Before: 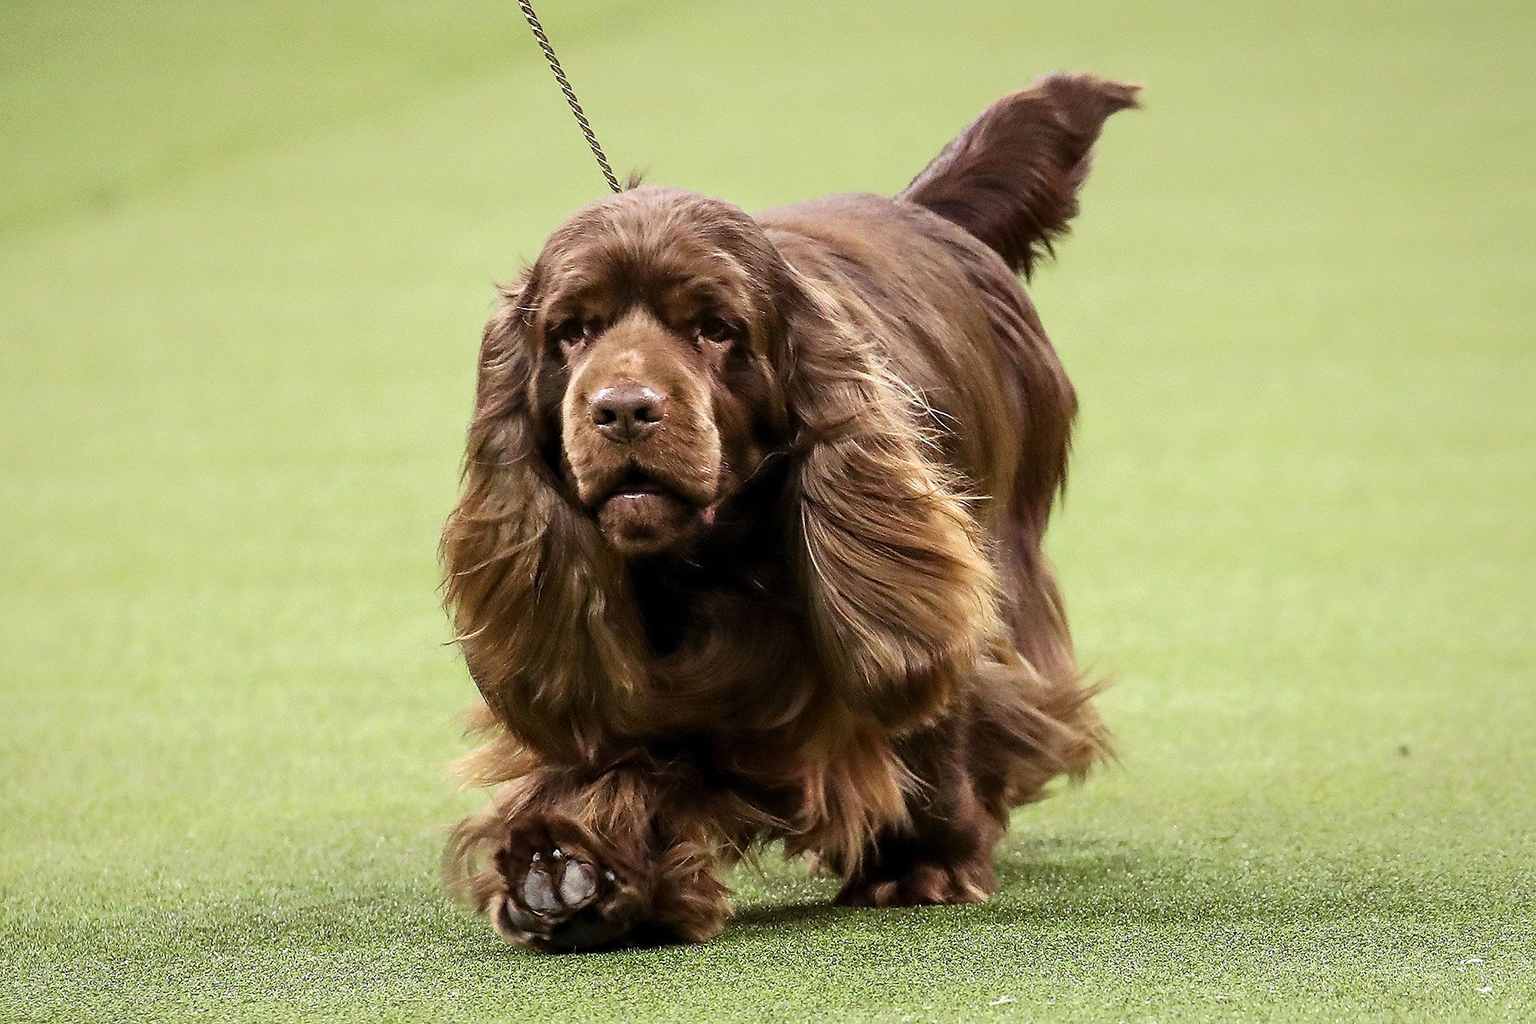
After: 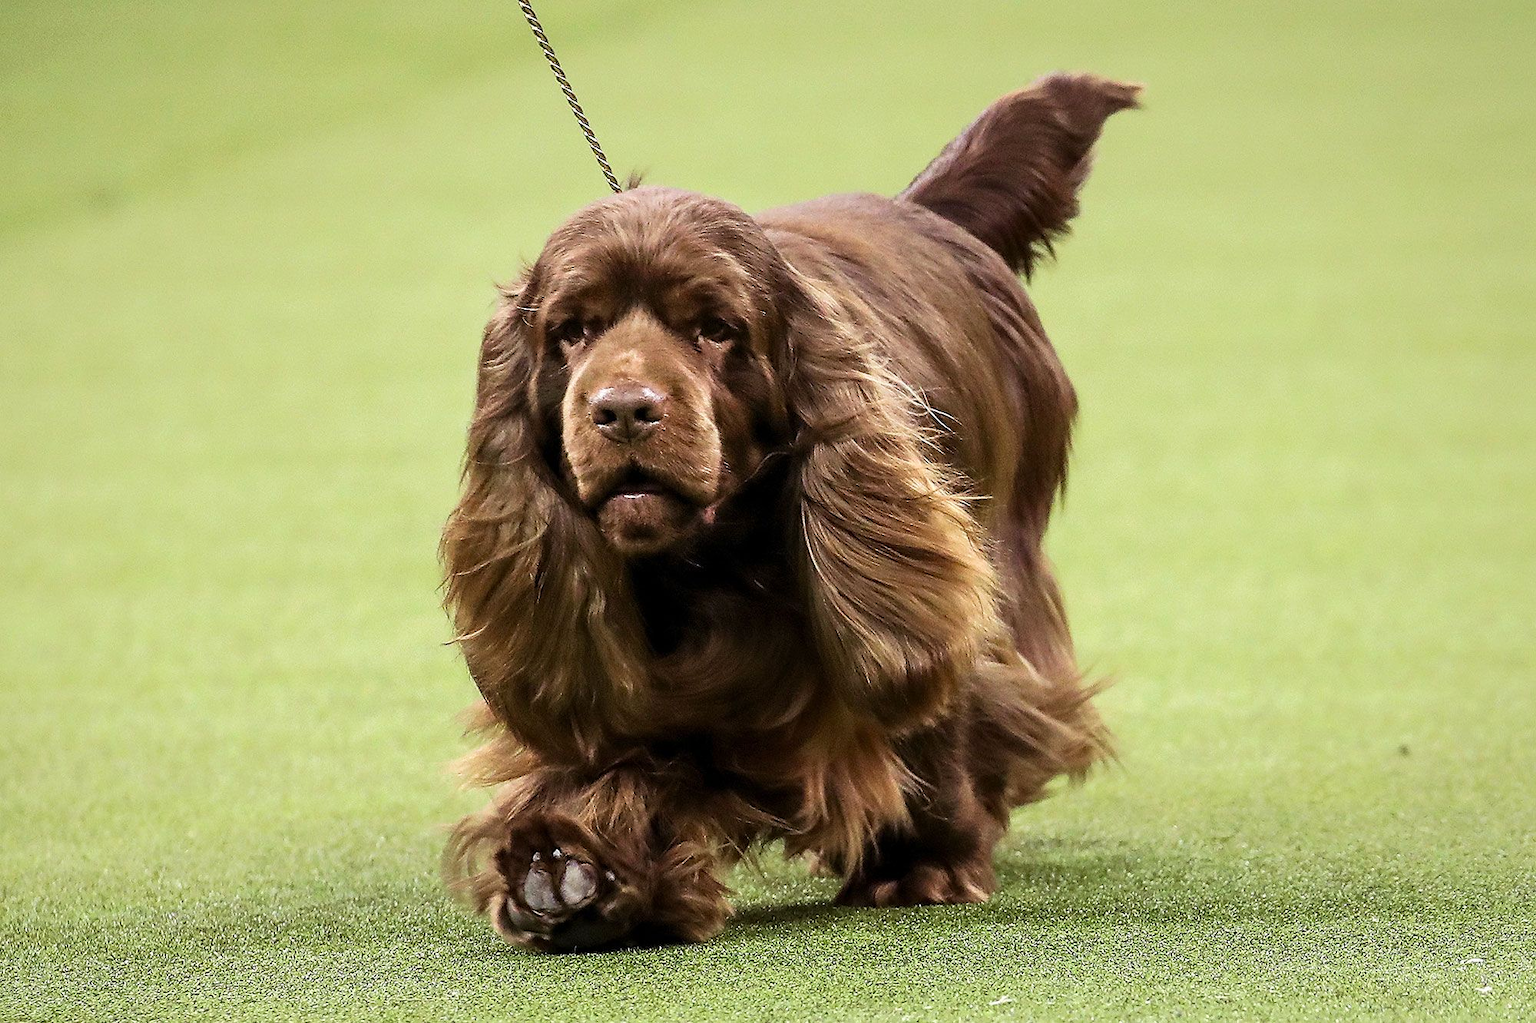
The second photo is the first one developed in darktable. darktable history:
velvia: strength 14.61%
